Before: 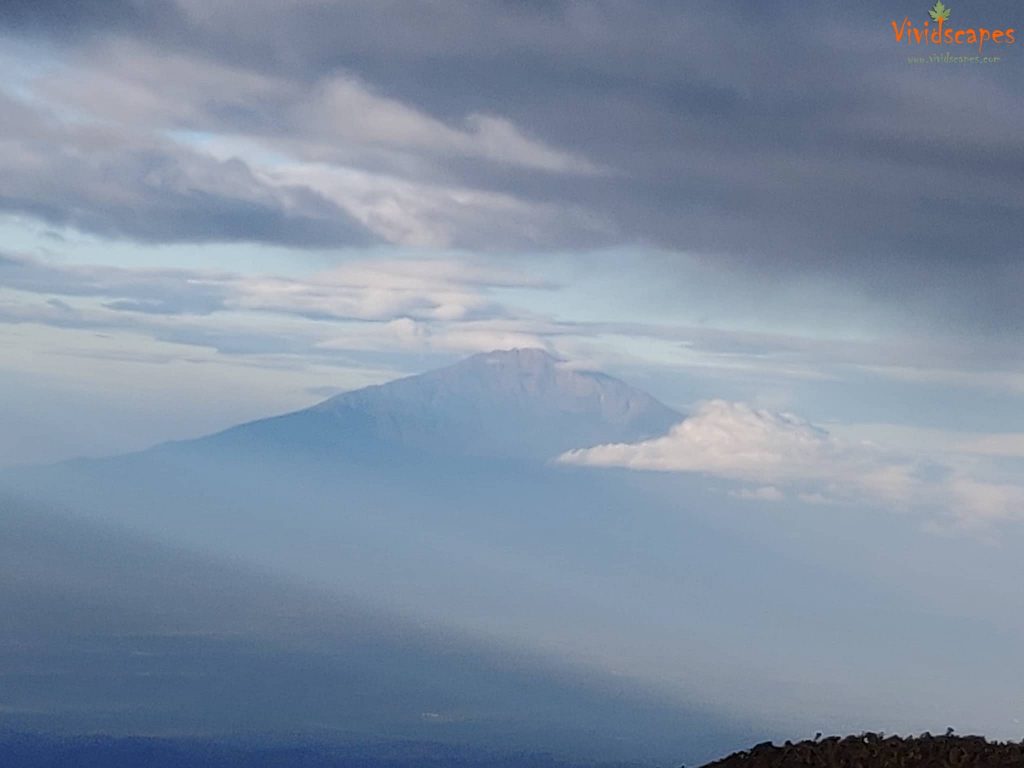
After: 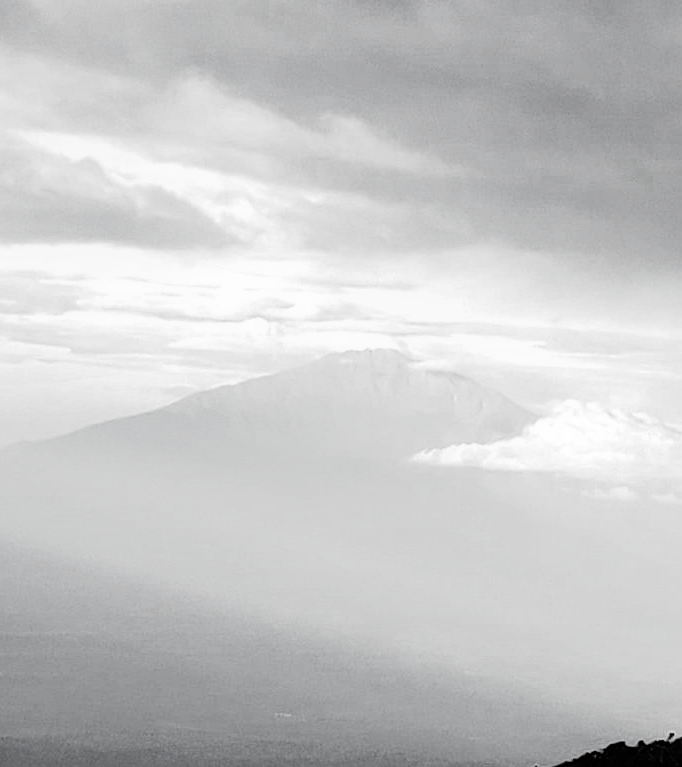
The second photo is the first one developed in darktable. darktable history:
crop and rotate: left 14.357%, right 18.962%
color zones: curves: ch0 [(0, 0.613) (0.01, 0.613) (0.245, 0.448) (0.498, 0.529) (0.642, 0.665) (0.879, 0.777) (0.99, 0.613)]; ch1 [(0, 0.035) (0.121, 0.189) (0.259, 0.197) (0.415, 0.061) (0.589, 0.022) (0.732, 0.022) (0.857, 0.026) (0.991, 0.053)]
tone equalizer: -8 EV -0.744 EV, -7 EV -0.698 EV, -6 EV -0.593 EV, -5 EV -0.378 EV, -3 EV 0.393 EV, -2 EV 0.6 EV, -1 EV 0.698 EV, +0 EV 0.77 EV
filmic rgb: black relative exposure -7.98 EV, white relative exposure 2.36 EV, threshold -0.31 EV, transition 3.19 EV, structure ↔ texture 99.84%, hardness 6.65, add noise in highlights 0, color science v3 (2019), use custom middle-gray values true, contrast in highlights soft, enable highlight reconstruction true
